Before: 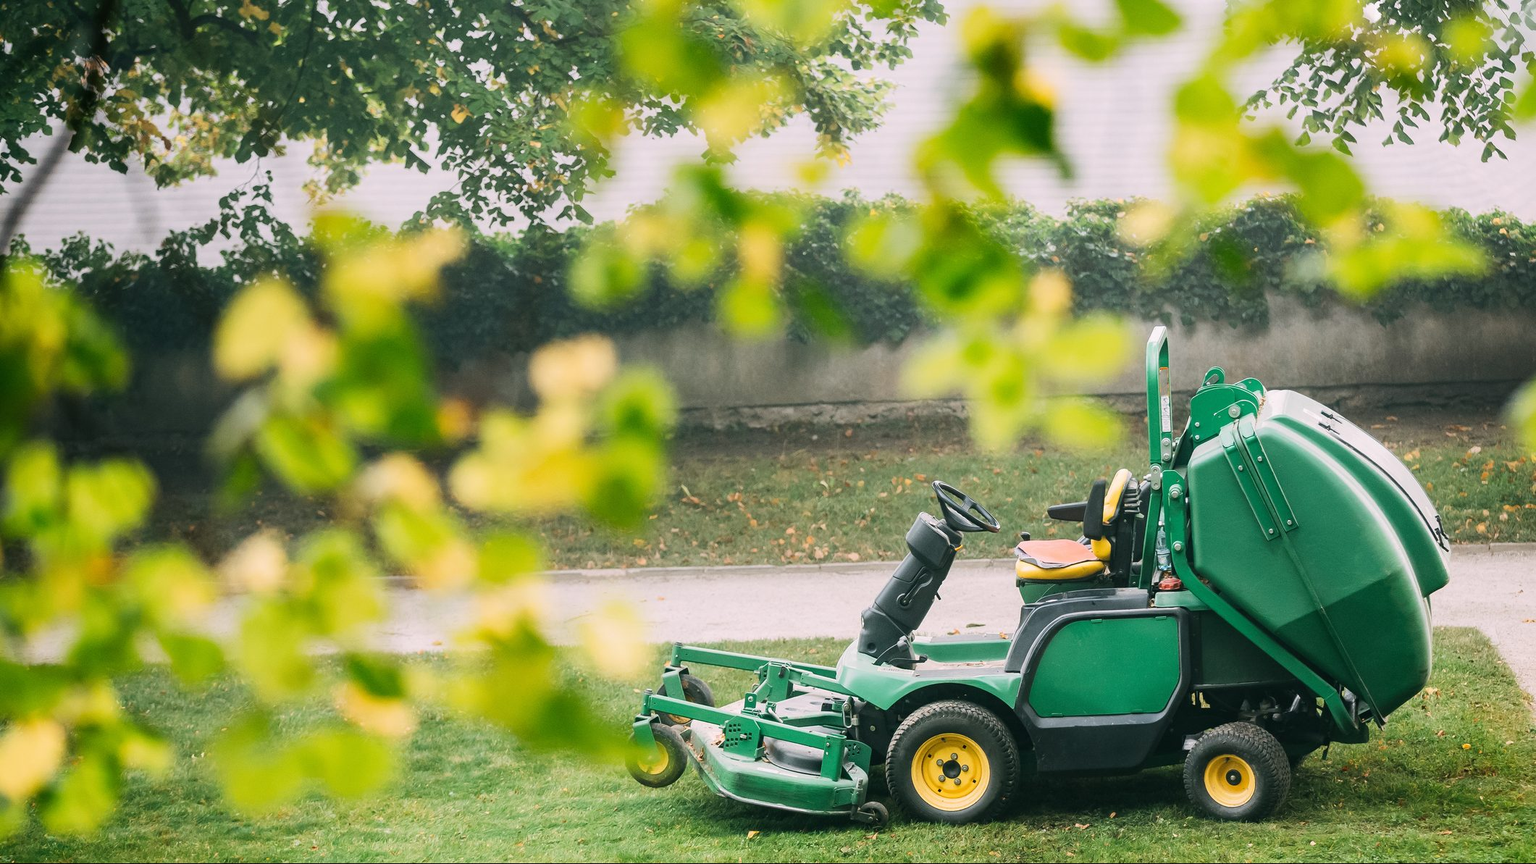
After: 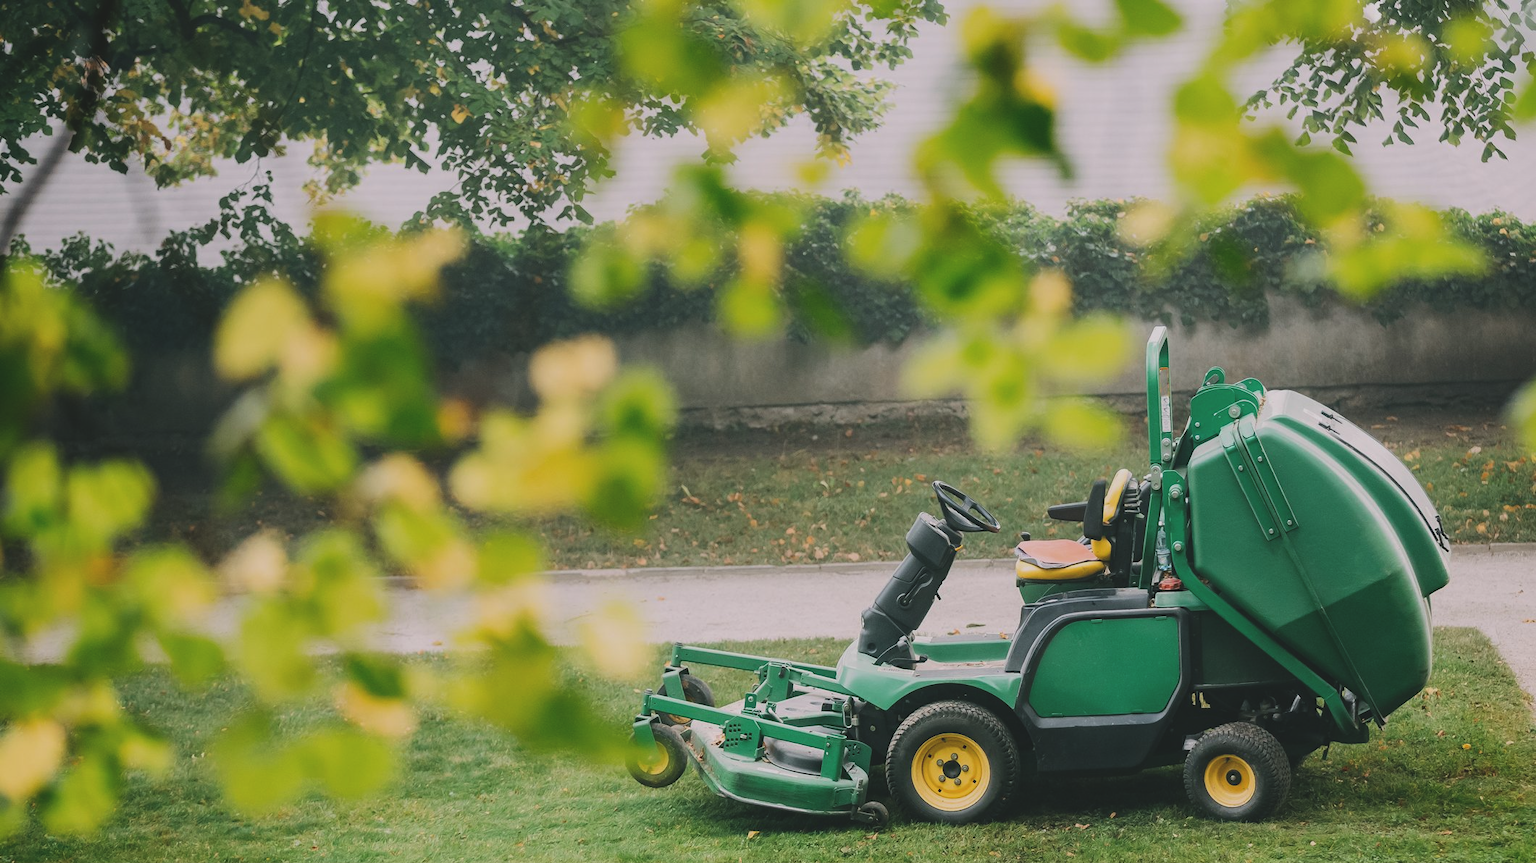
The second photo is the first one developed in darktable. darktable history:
exposure: black level correction -0.015, exposure -0.518 EV, compensate exposure bias true, compensate highlight preservation false
